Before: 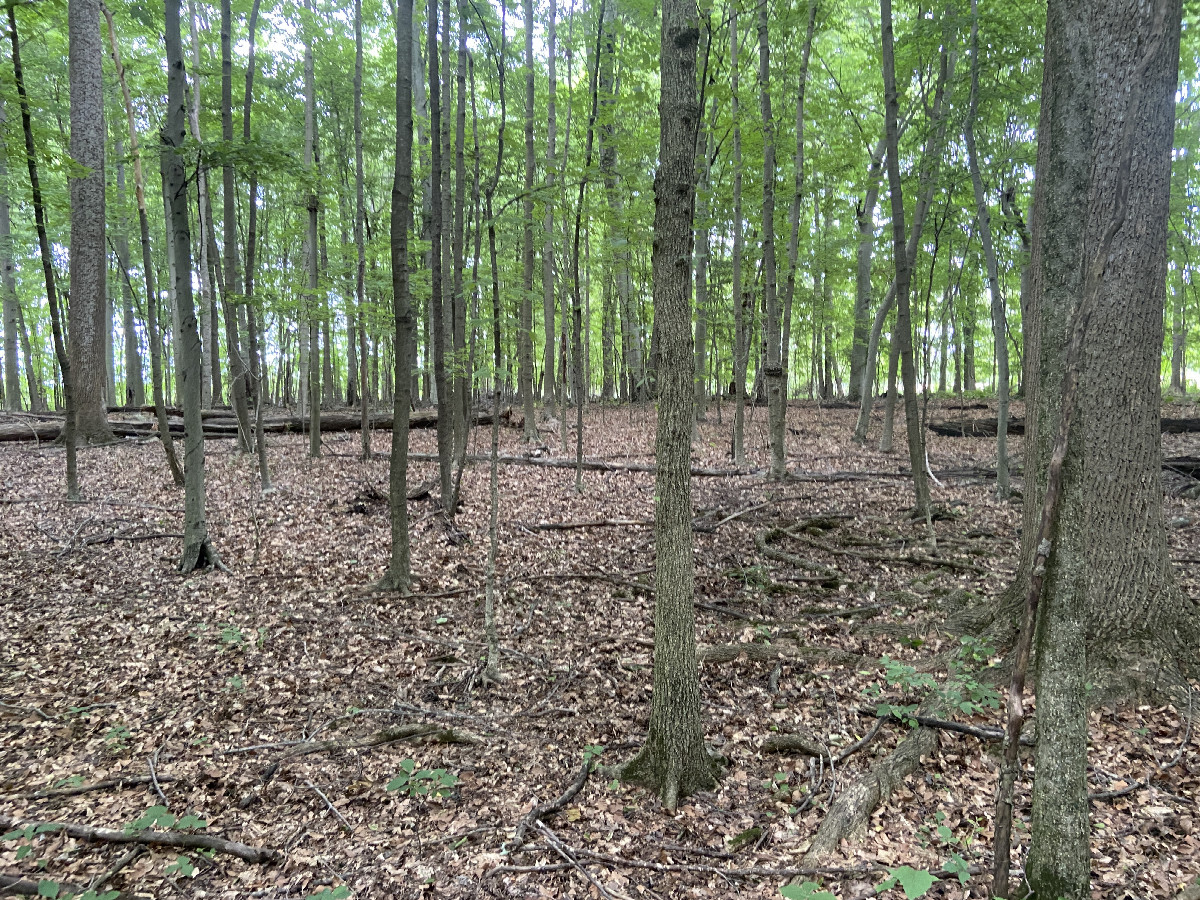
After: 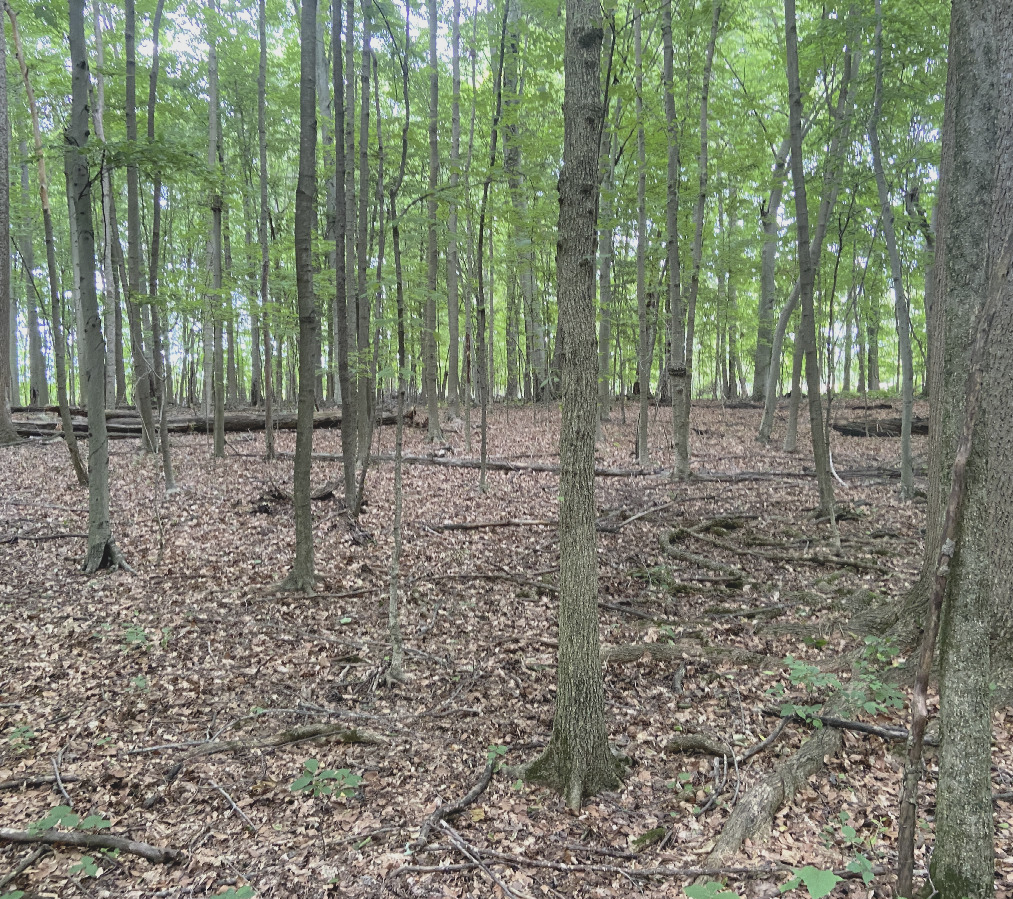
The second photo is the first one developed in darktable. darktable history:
contrast brightness saturation: contrast -0.158, brightness 0.053, saturation -0.117
crop: left 8.072%, right 7.482%
